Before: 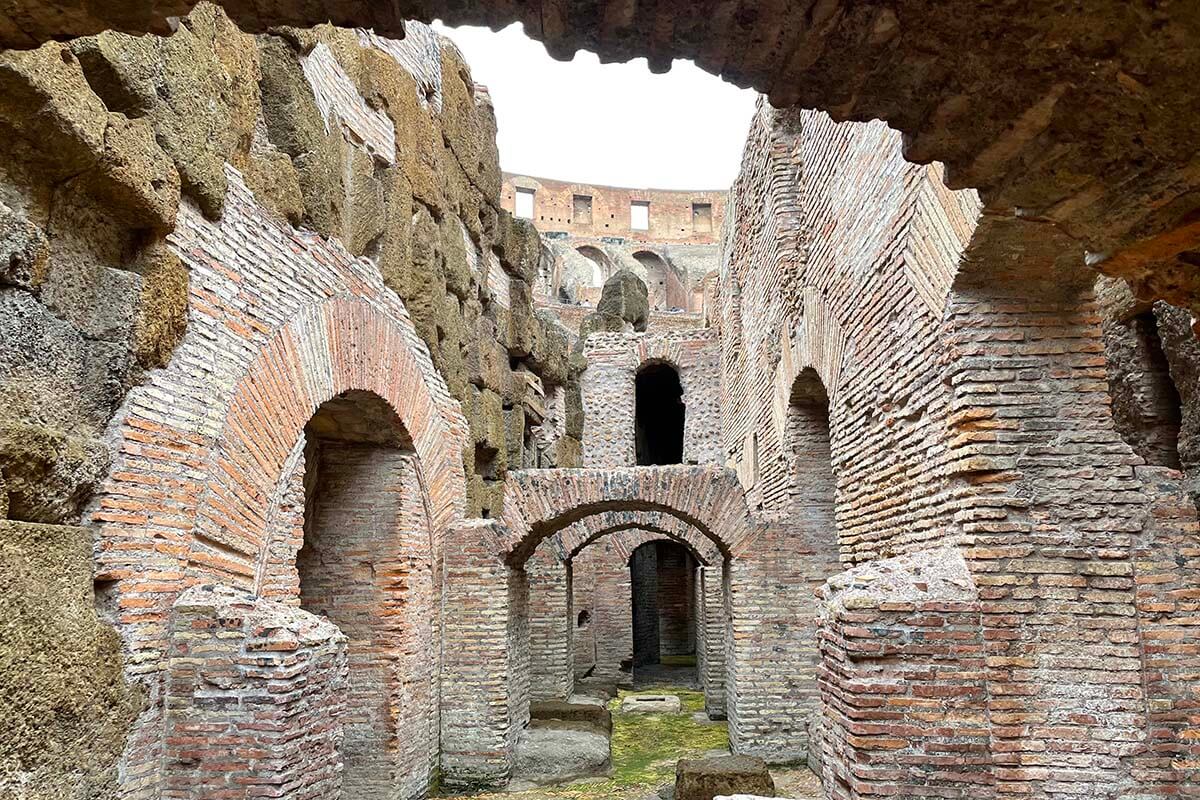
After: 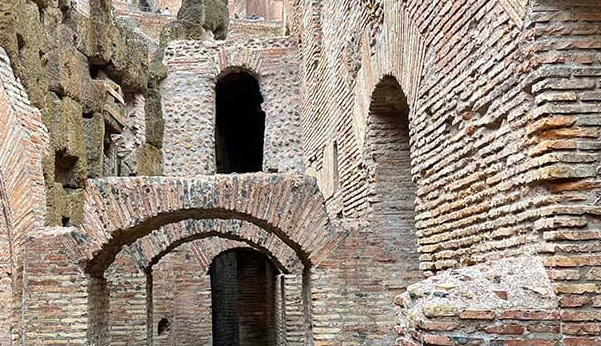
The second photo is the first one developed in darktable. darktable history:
crop: left 35.062%, top 36.615%, right 14.813%, bottom 20.066%
